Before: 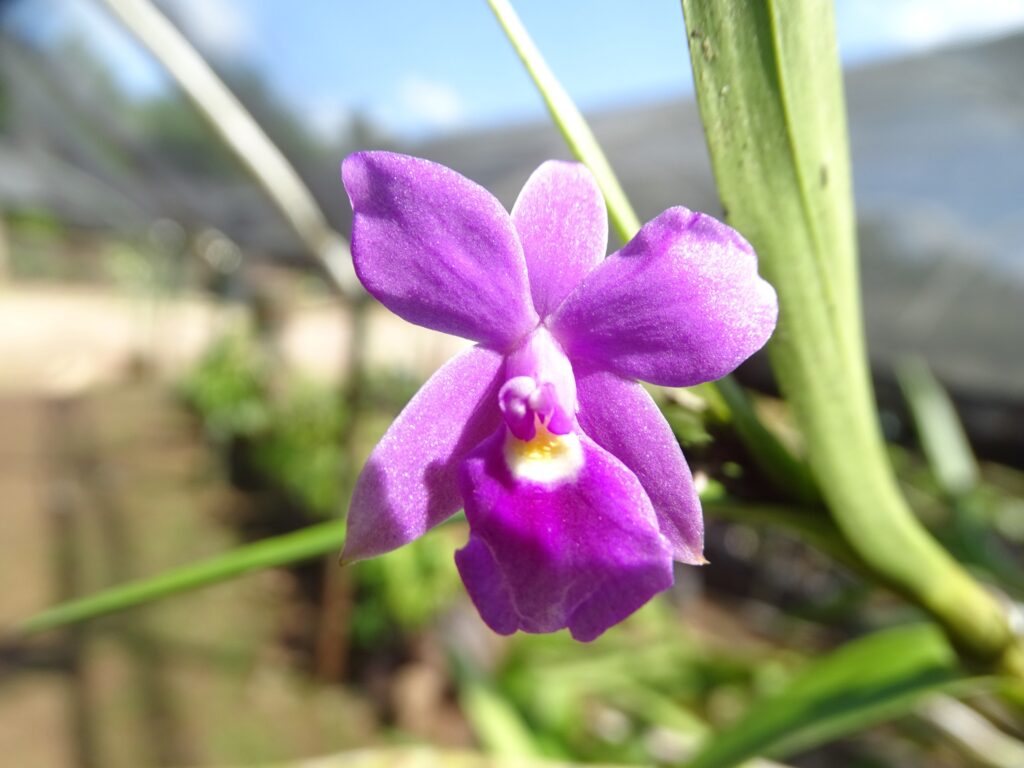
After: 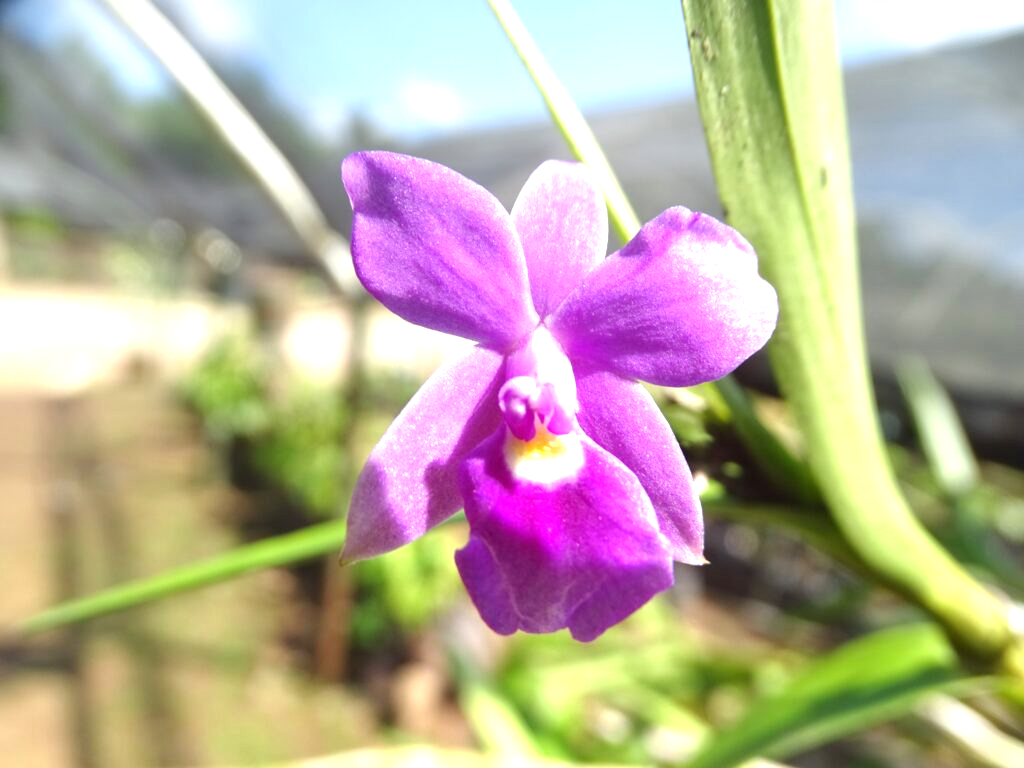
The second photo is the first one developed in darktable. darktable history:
exposure: black level correction 0, exposure 1.015 EV, compensate exposure bias true, compensate highlight preservation false
graduated density: rotation -0.352°, offset 57.64
